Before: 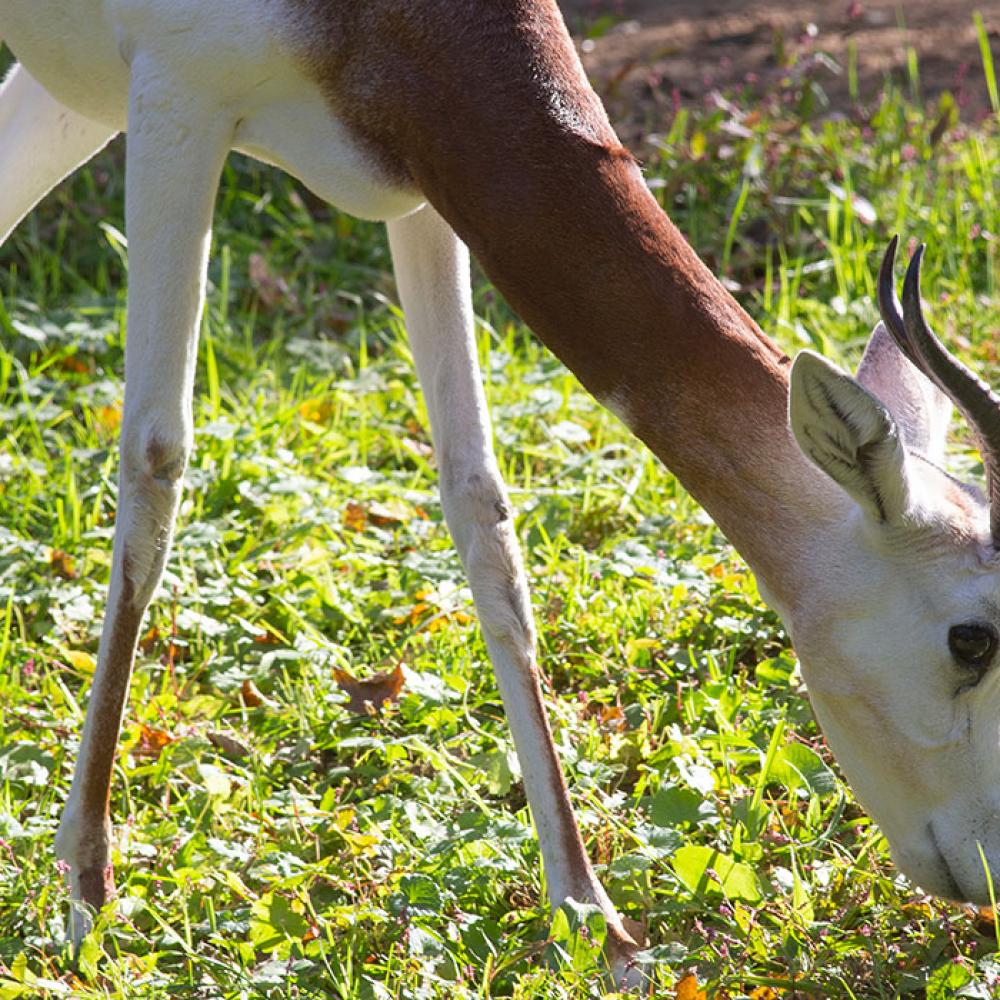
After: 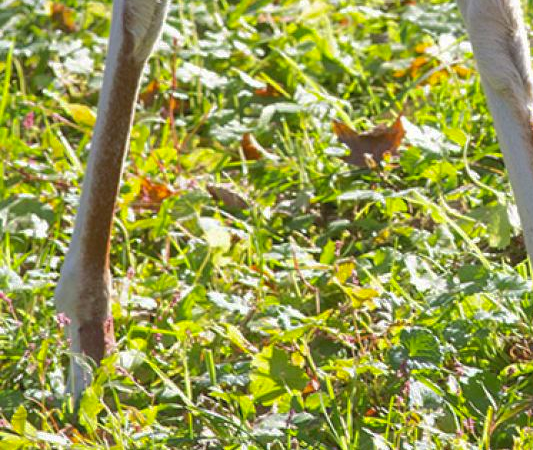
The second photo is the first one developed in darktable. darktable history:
shadows and highlights: on, module defaults
crop and rotate: top 54.778%, right 46.61%, bottom 0.159%
